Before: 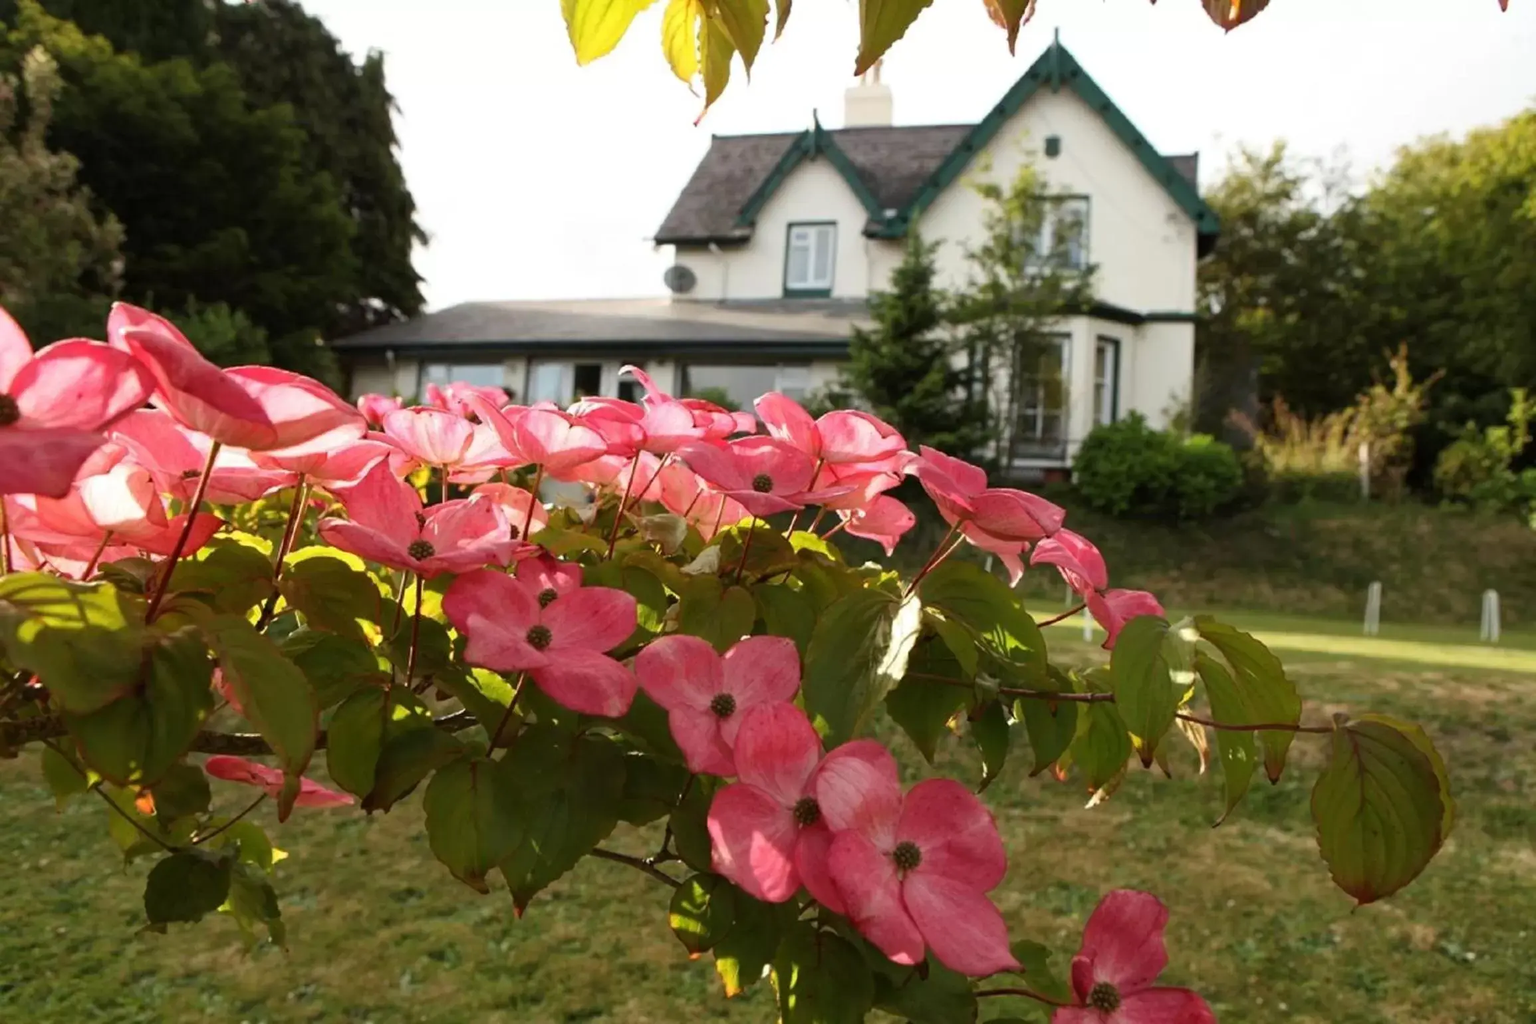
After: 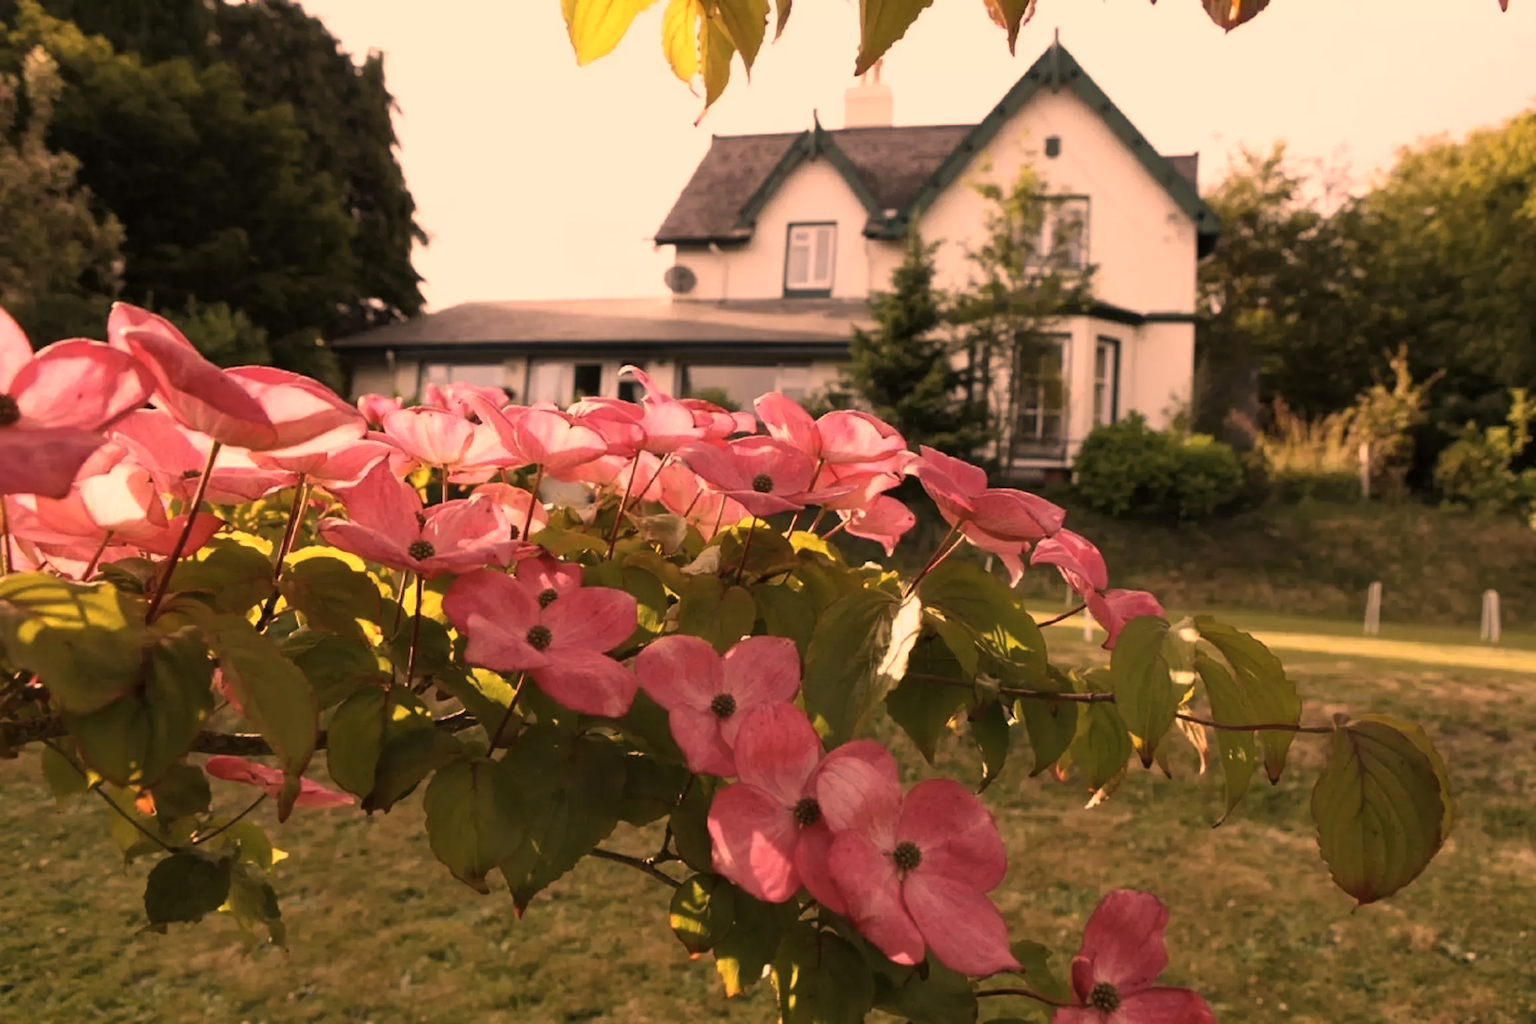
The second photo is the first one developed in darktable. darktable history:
tone equalizer: on, module defaults
color correction: highlights a* 39.8, highlights b* 39.6, saturation 0.691
